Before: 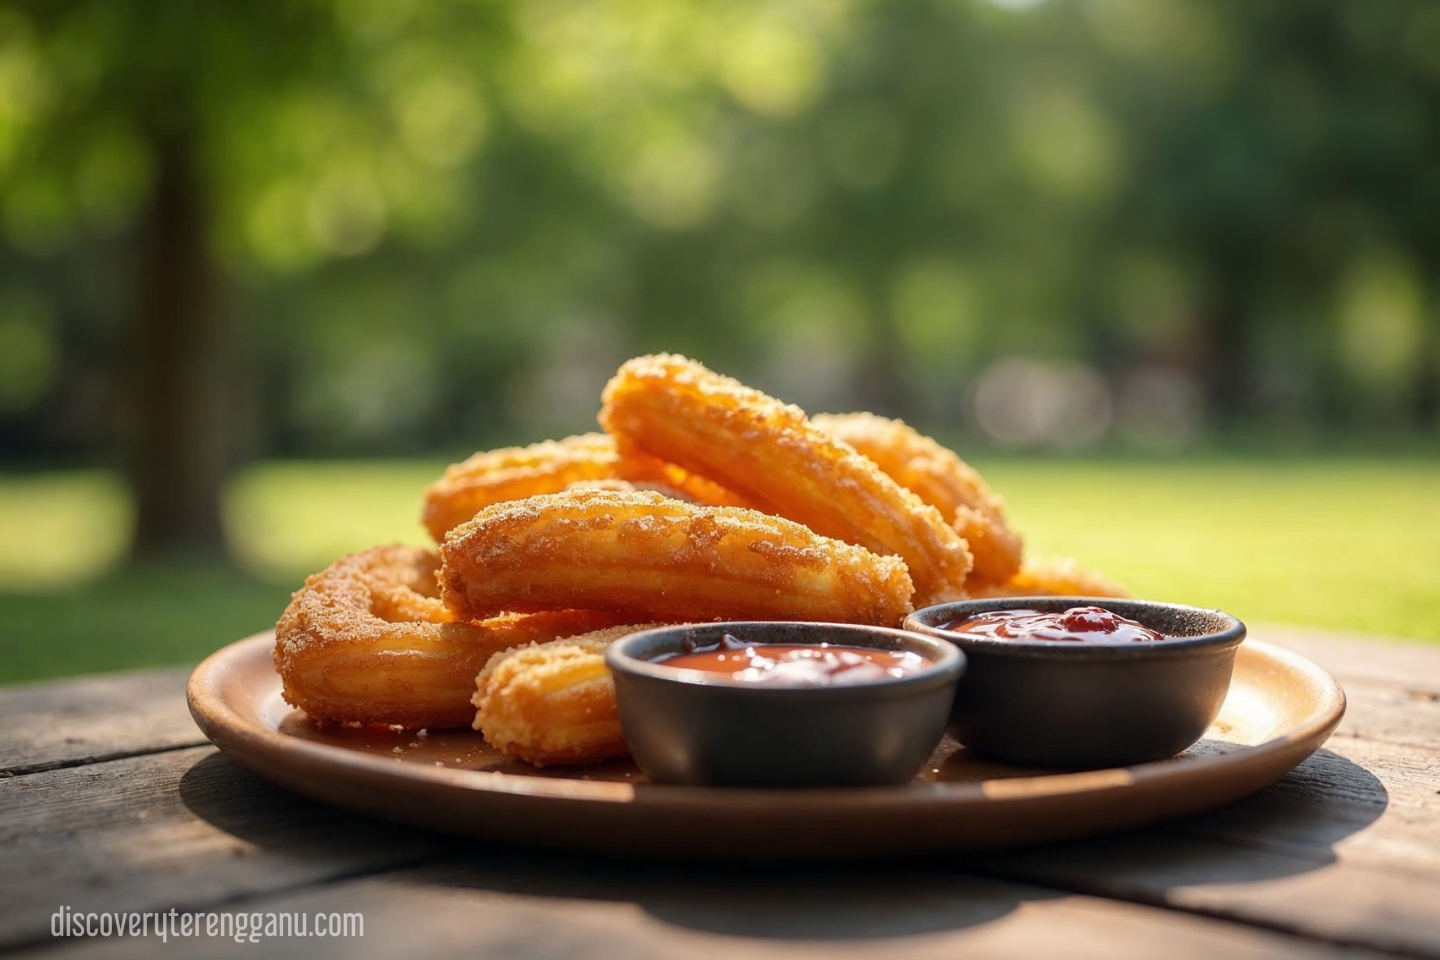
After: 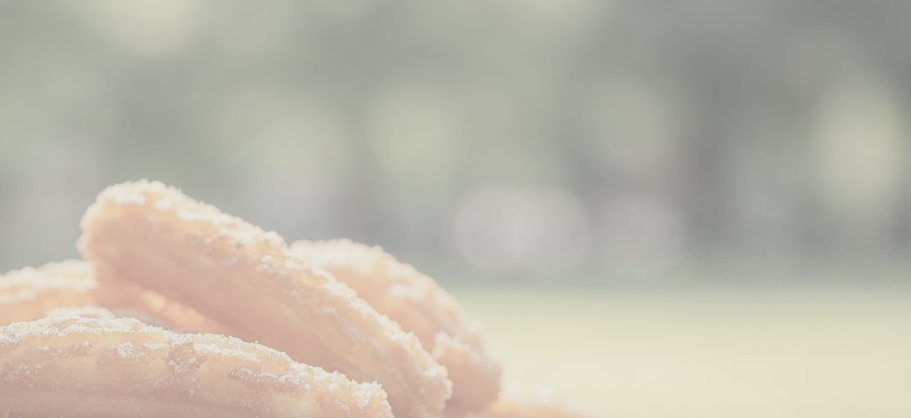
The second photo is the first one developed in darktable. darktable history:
tone curve: curves: ch0 [(0, 0) (0.003, 0.002) (0.011, 0.009) (0.025, 0.02) (0.044, 0.034) (0.069, 0.046) (0.1, 0.062) (0.136, 0.083) (0.177, 0.119) (0.224, 0.162) (0.277, 0.216) (0.335, 0.282) (0.399, 0.365) (0.468, 0.457) (0.543, 0.541) (0.623, 0.624) (0.709, 0.713) (0.801, 0.797) (0.898, 0.889) (1, 1)], color space Lab, independent channels, preserve colors none
crop: left 36.182%, top 18.068%, right 0.519%, bottom 38.337%
contrast brightness saturation: contrast -0.305, brightness 0.734, saturation -0.765
